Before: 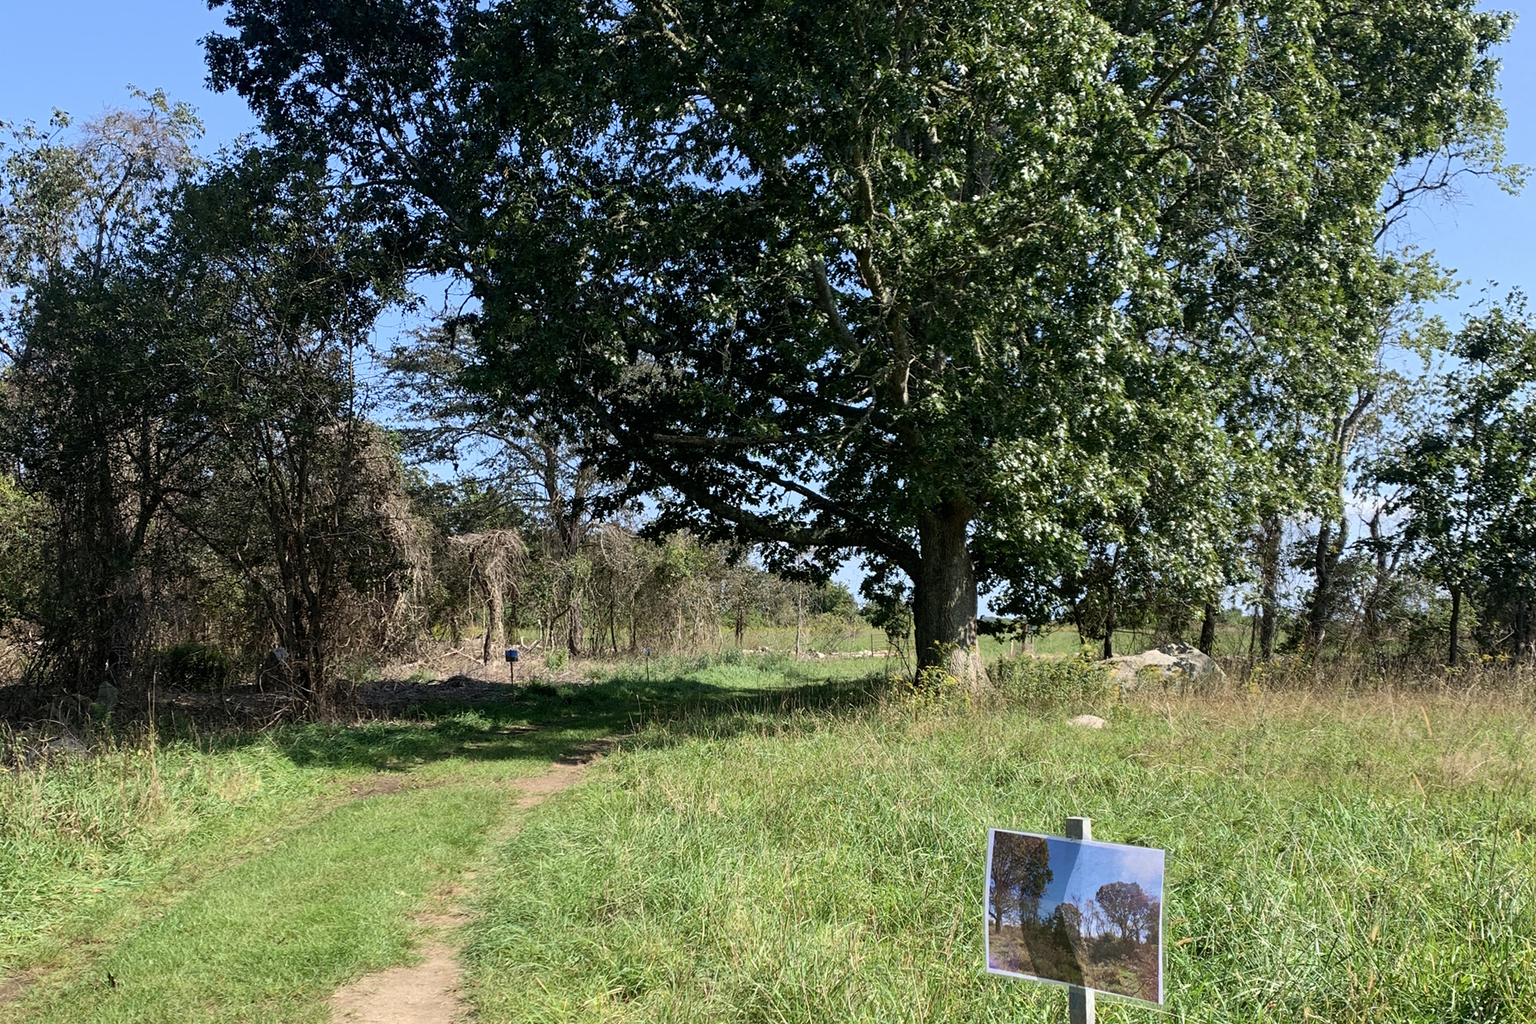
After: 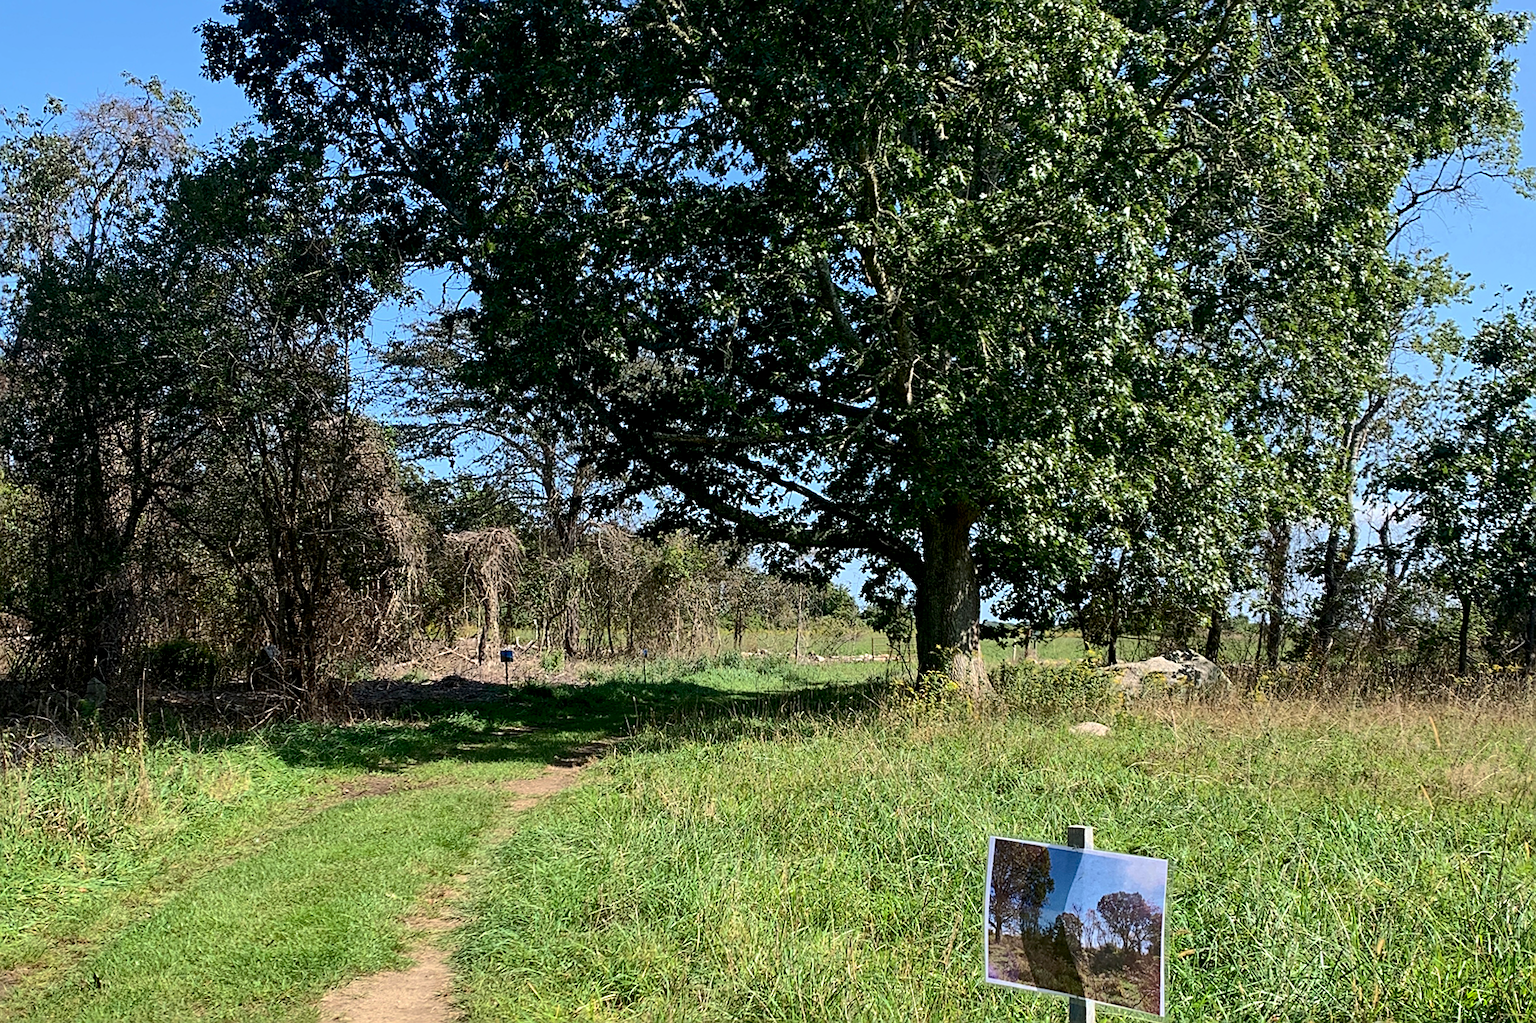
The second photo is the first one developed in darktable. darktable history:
local contrast: highlights 104%, shadows 98%, detail 119%, midtone range 0.2
sharpen: on, module defaults
exposure: black level correction 0.001, exposure -0.121 EV, compensate highlight preservation false
color calibration: illuminant same as pipeline (D50), adaptation XYZ, x 0.346, y 0.358, temperature 5016.55 K
crop and rotate: angle -0.587°
shadows and highlights: shadows 39.71, highlights -59.9
contrast brightness saturation: contrast 0.273
